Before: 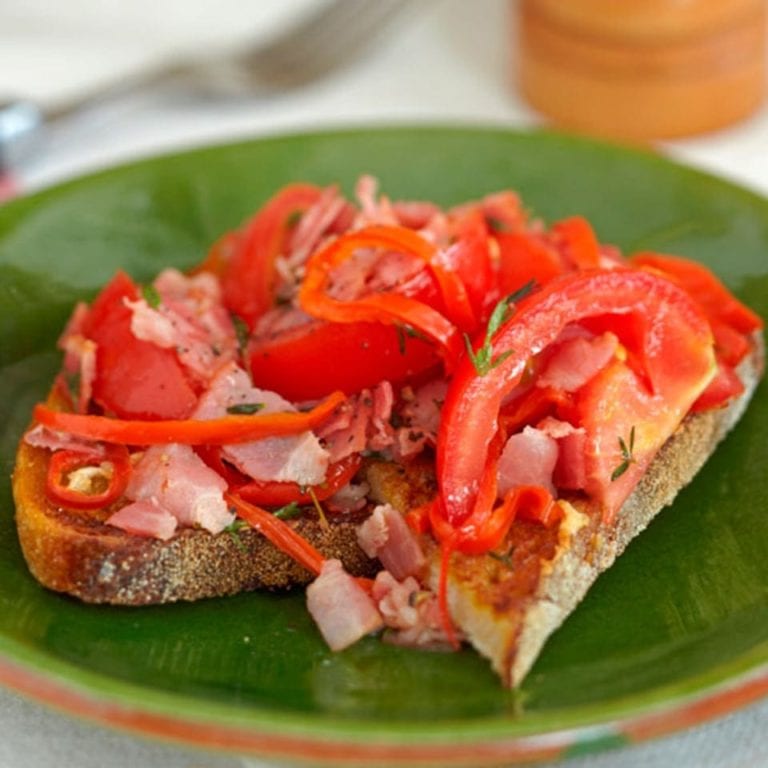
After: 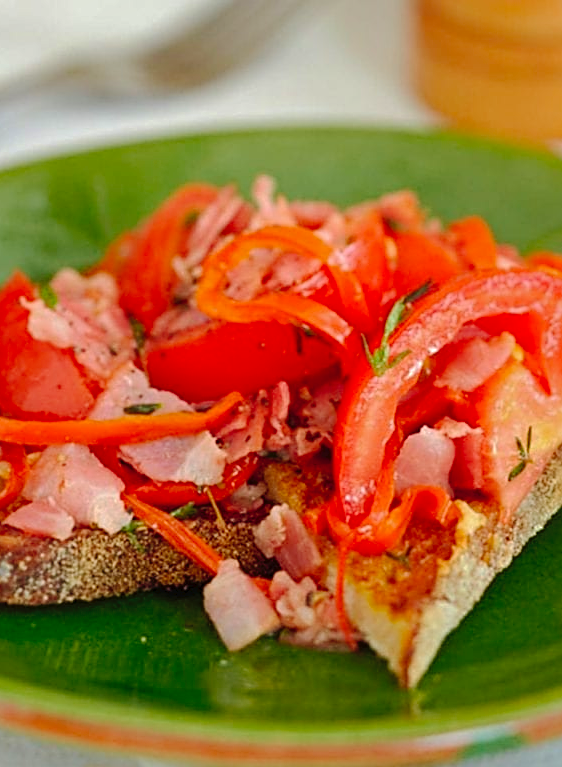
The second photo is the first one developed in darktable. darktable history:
shadows and highlights: on, module defaults
velvia: on, module defaults
sharpen: amount 0.575
tone curve: curves: ch0 [(0, 0) (0.003, 0.016) (0.011, 0.015) (0.025, 0.017) (0.044, 0.026) (0.069, 0.034) (0.1, 0.043) (0.136, 0.068) (0.177, 0.119) (0.224, 0.175) (0.277, 0.251) (0.335, 0.328) (0.399, 0.415) (0.468, 0.499) (0.543, 0.58) (0.623, 0.659) (0.709, 0.731) (0.801, 0.807) (0.898, 0.895) (1, 1)], preserve colors none
crop: left 13.443%, right 13.31%
